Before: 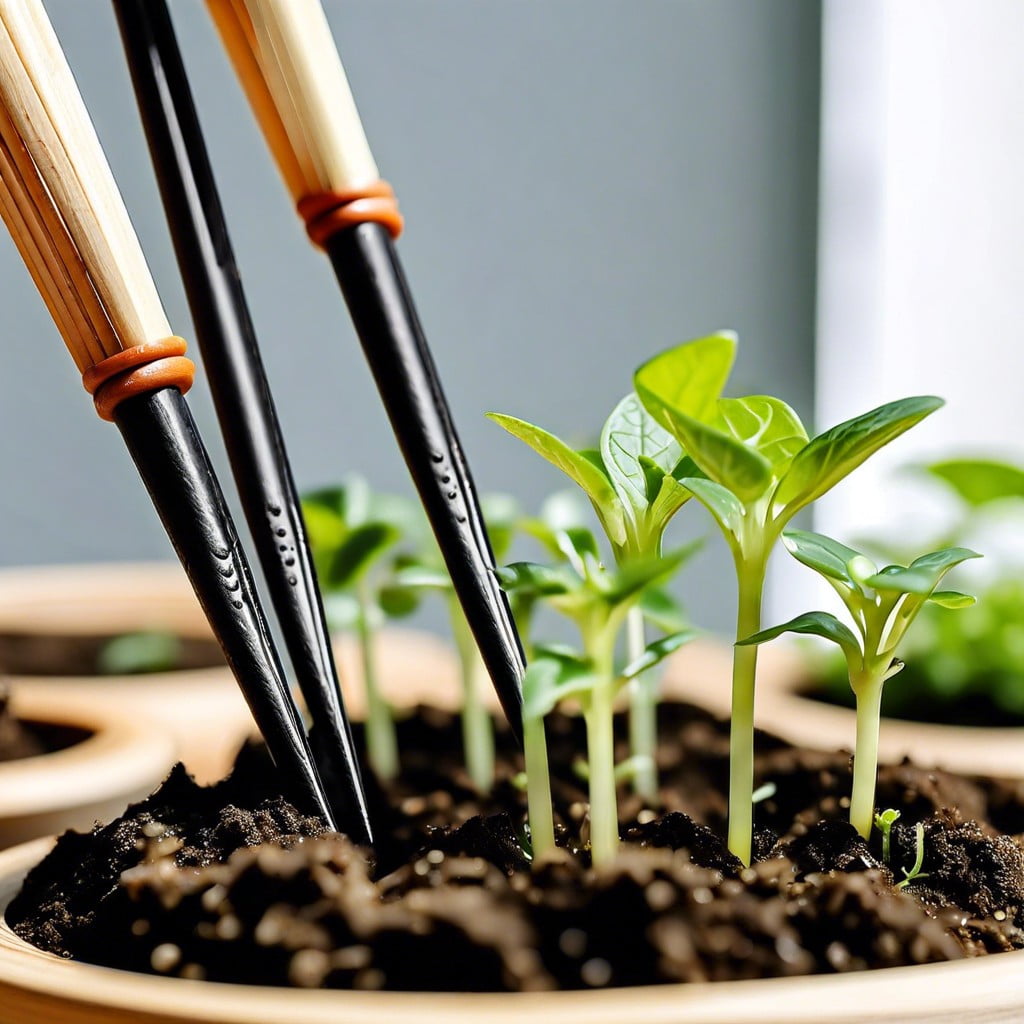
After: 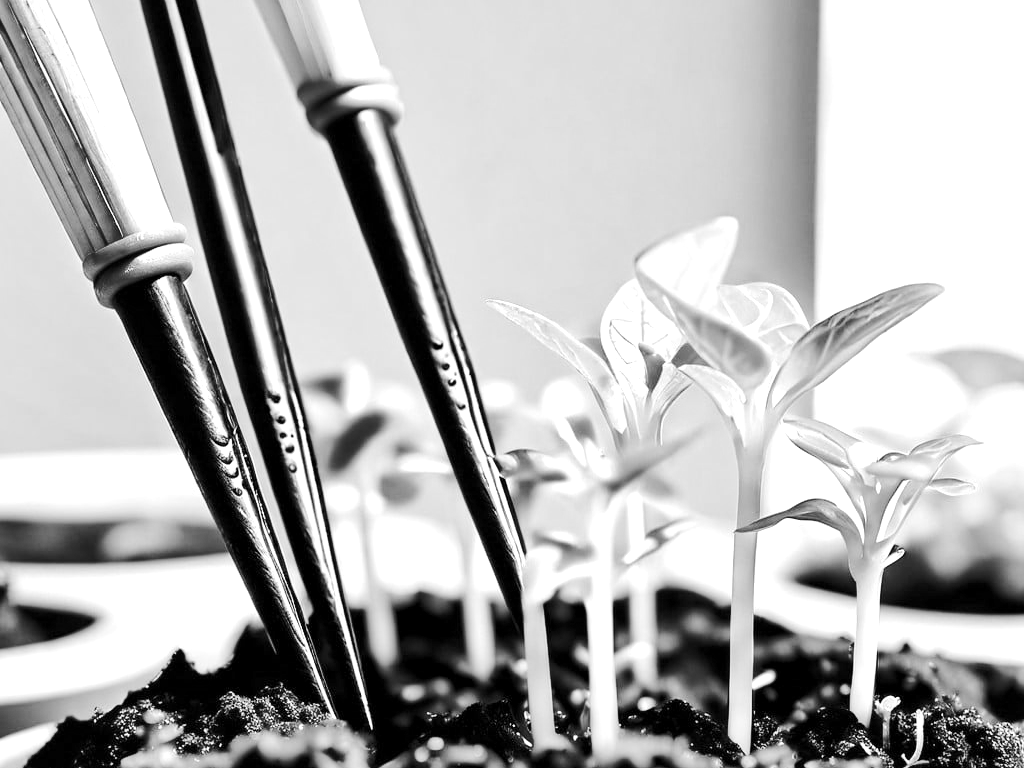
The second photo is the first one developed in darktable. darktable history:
exposure: black level correction 0, exposure 0.7 EV, compensate exposure bias true, compensate highlight preservation false
local contrast: mode bilateral grid, contrast 20, coarseness 50, detail 140%, midtone range 0.2
contrast brightness saturation: saturation -1
crop: top 11.038%, bottom 13.962%
rgb curve: curves: ch0 [(0, 0) (0.284, 0.292) (0.505, 0.644) (1, 1)], compensate middle gray true
